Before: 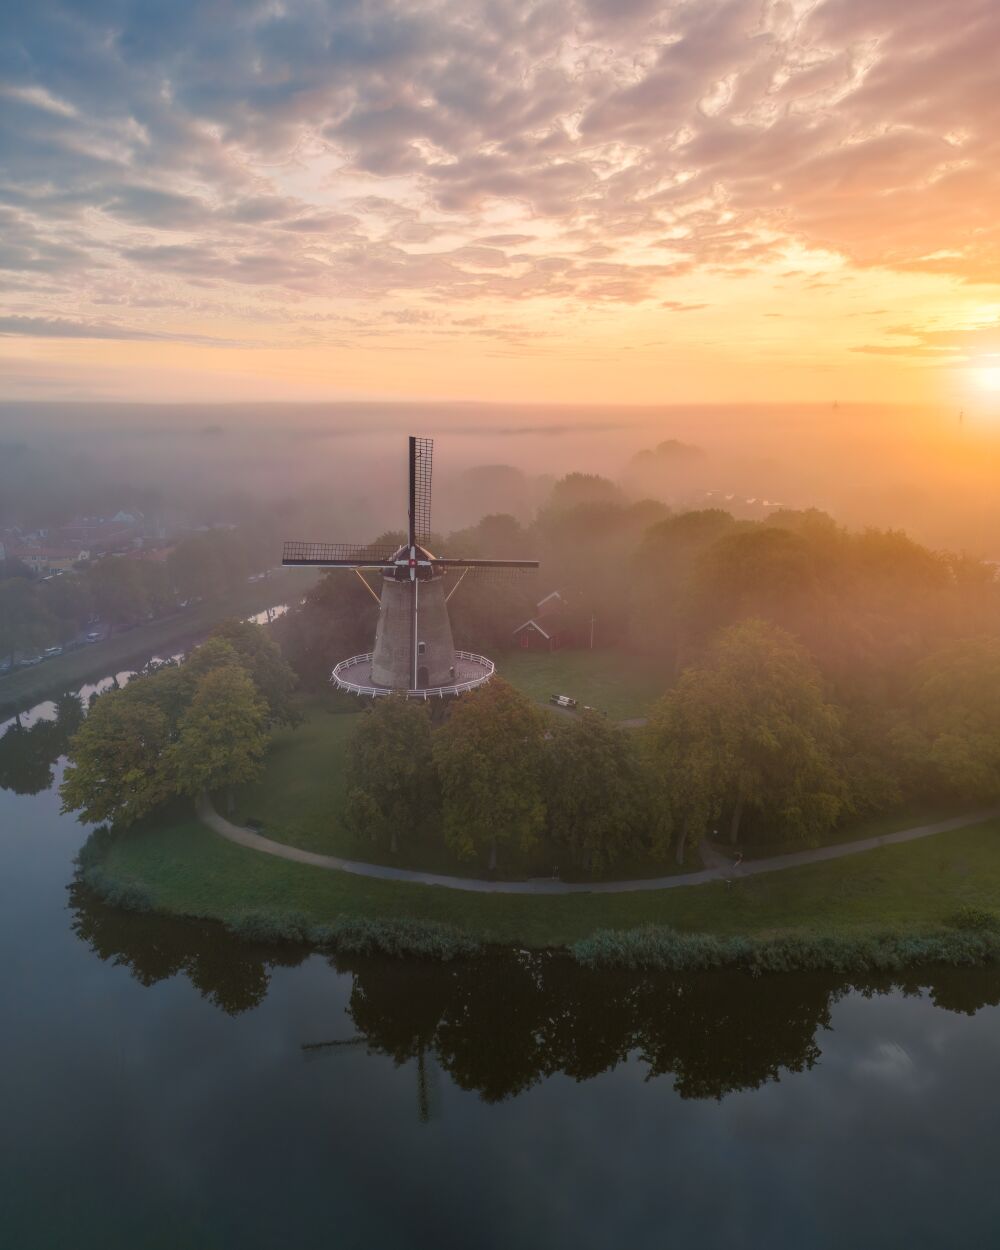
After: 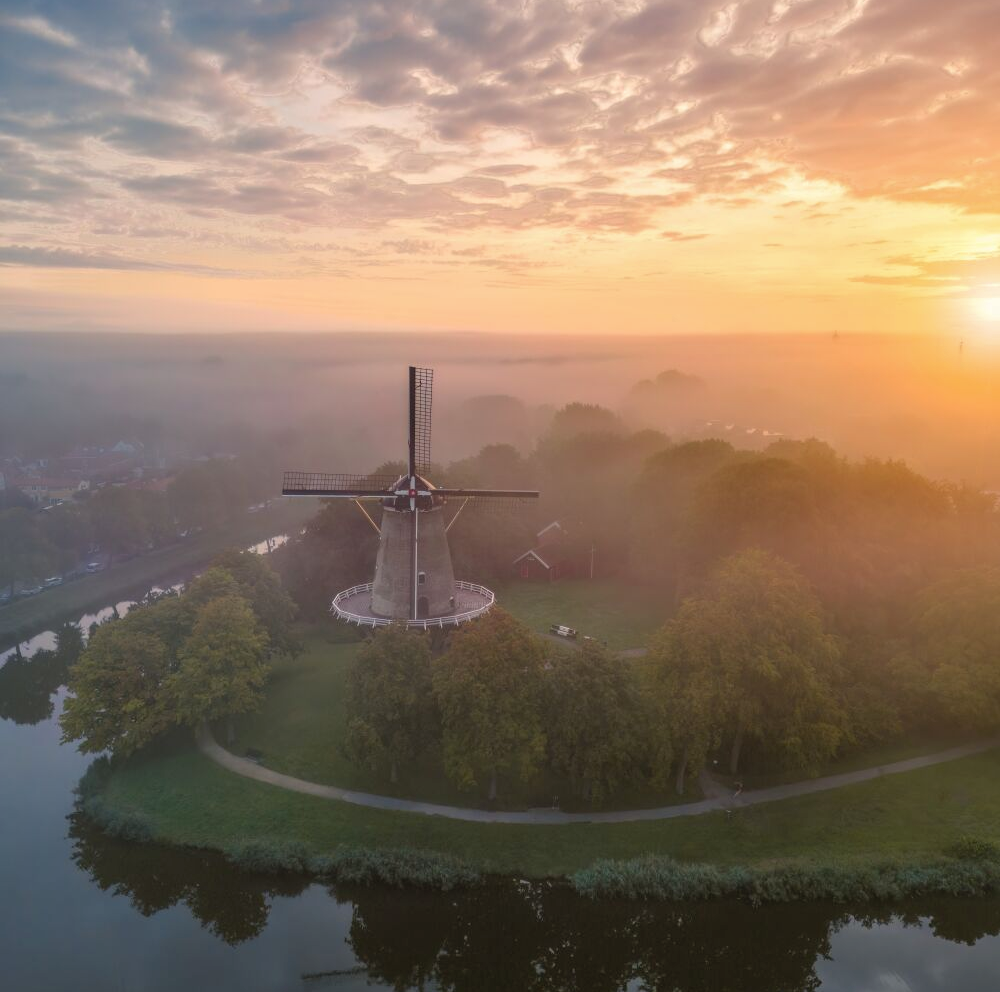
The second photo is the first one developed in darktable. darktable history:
crop and rotate: top 5.667%, bottom 14.937%
shadows and highlights: shadows 37.27, highlights -28.18, soften with gaussian
